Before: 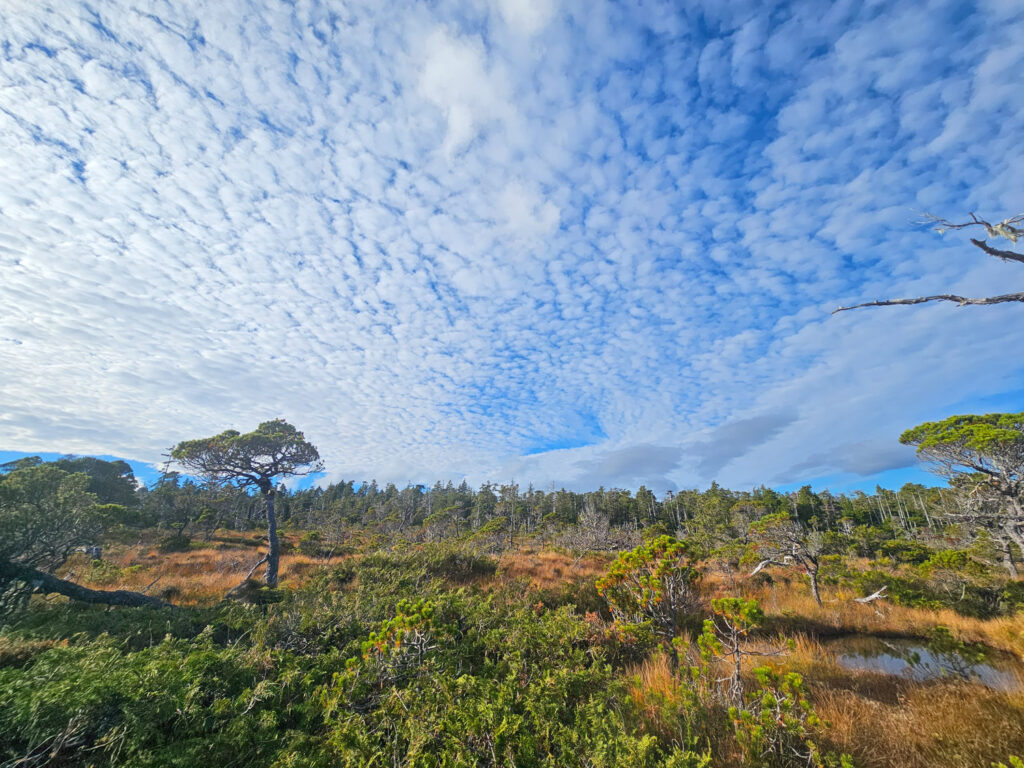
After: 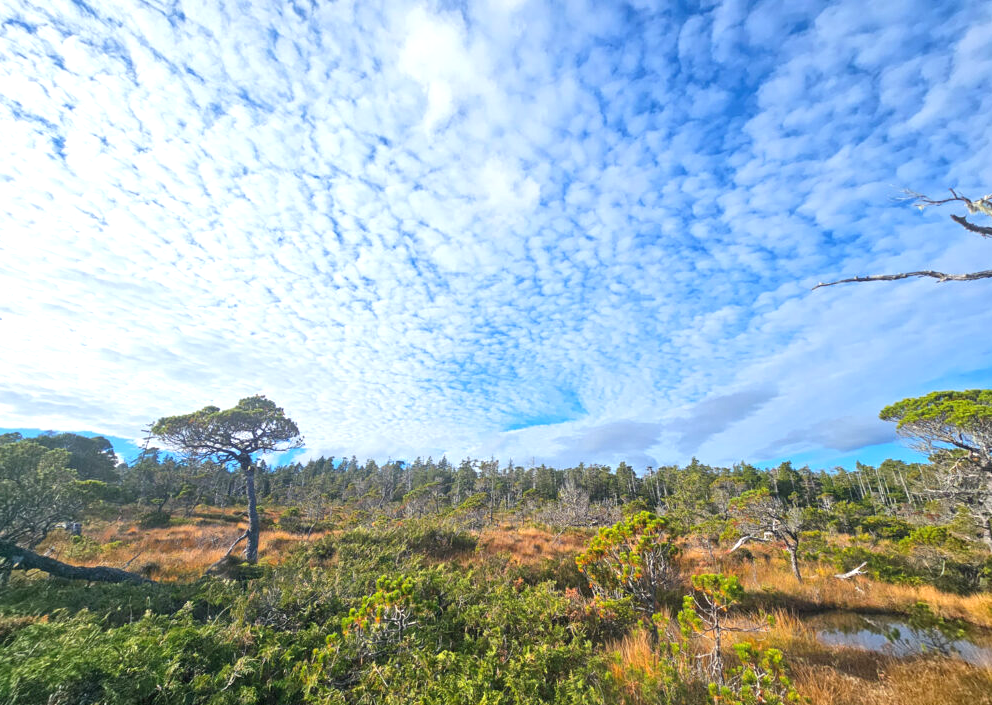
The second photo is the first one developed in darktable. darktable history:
exposure: exposure 0.559 EV, compensate highlight preservation false
crop: left 1.964%, top 3.251%, right 1.122%, bottom 4.933%
